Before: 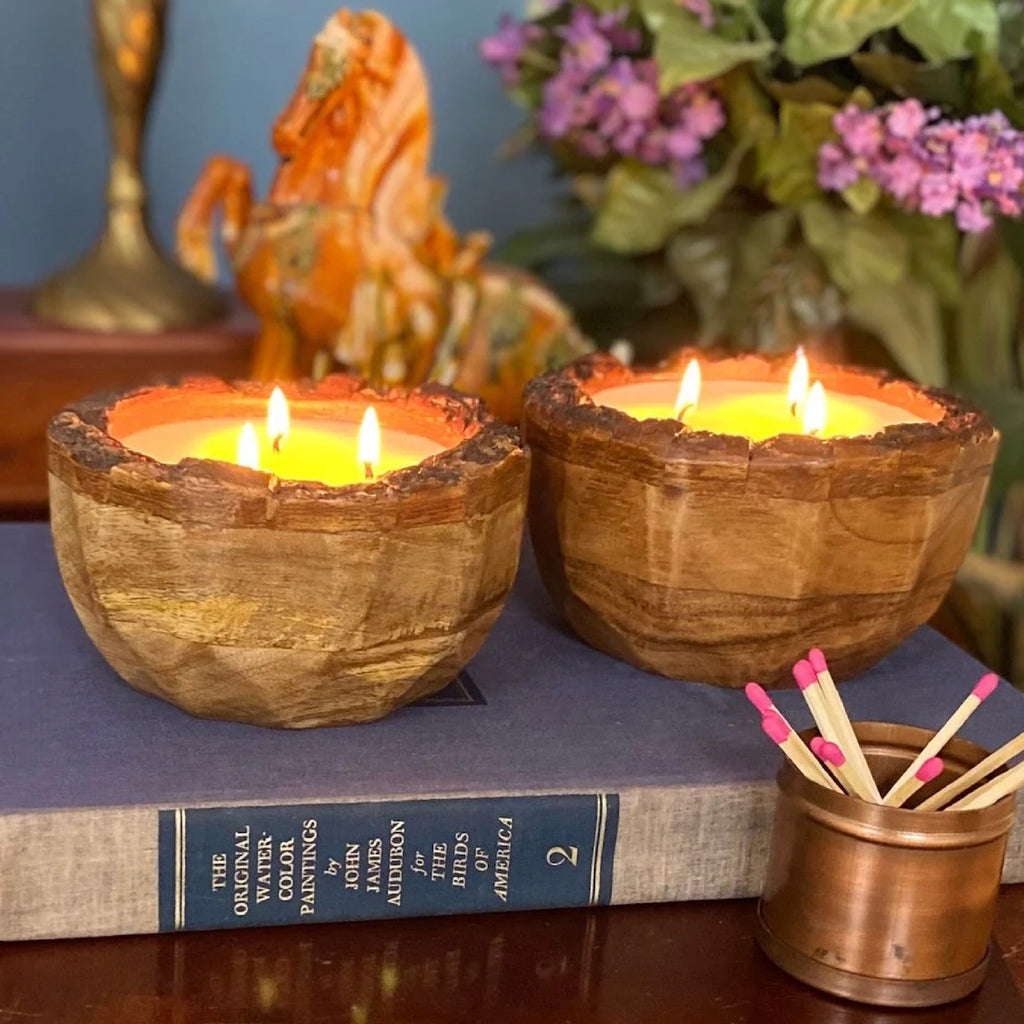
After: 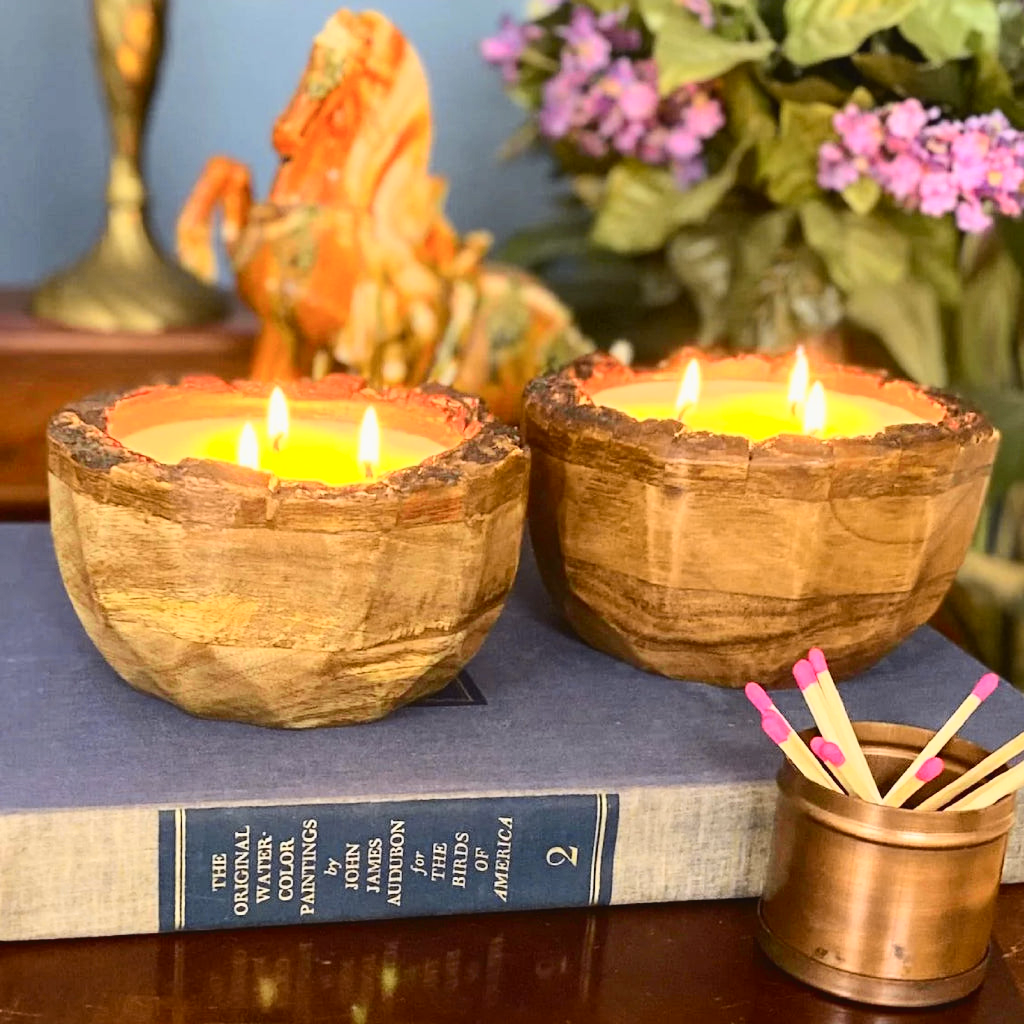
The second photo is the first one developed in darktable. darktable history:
tone curve: curves: ch0 [(0, 0.029) (0.071, 0.087) (0.223, 0.265) (0.447, 0.605) (0.654, 0.823) (0.861, 0.943) (1, 0.981)]; ch1 [(0, 0) (0.353, 0.344) (0.447, 0.449) (0.502, 0.501) (0.547, 0.54) (0.57, 0.582) (0.608, 0.608) (0.618, 0.631) (0.657, 0.699) (1, 1)]; ch2 [(0, 0) (0.34, 0.314) (0.456, 0.456) (0.5, 0.503) (0.528, 0.54) (0.557, 0.577) (0.589, 0.626) (1, 1)], color space Lab, independent channels, preserve colors none
